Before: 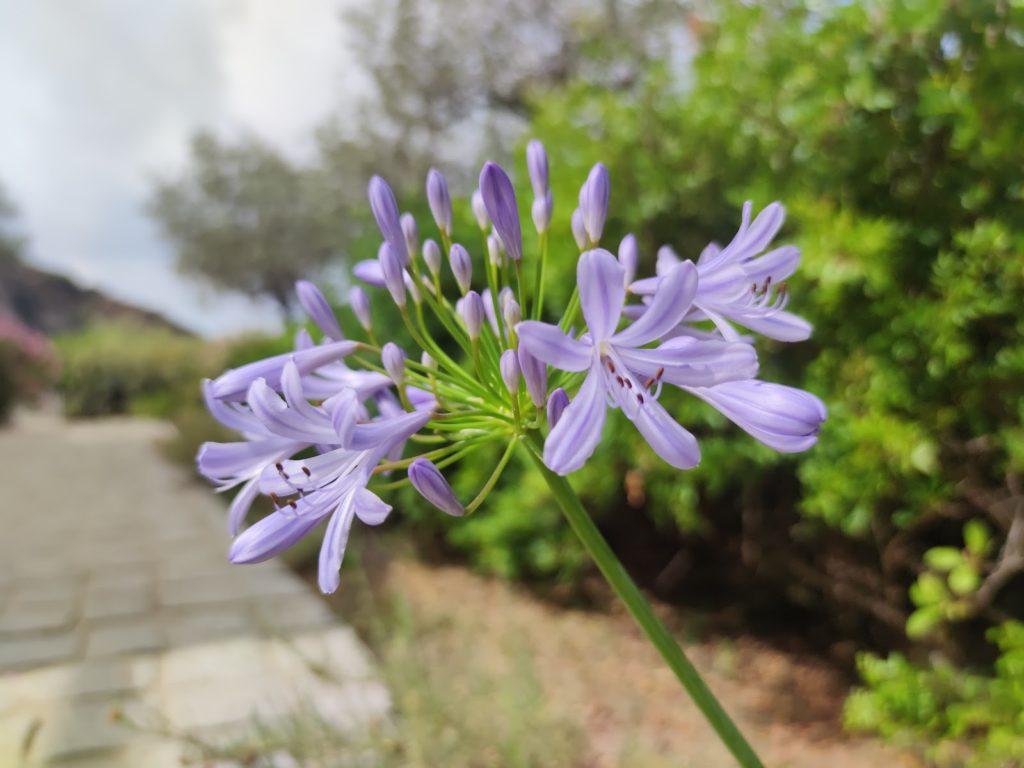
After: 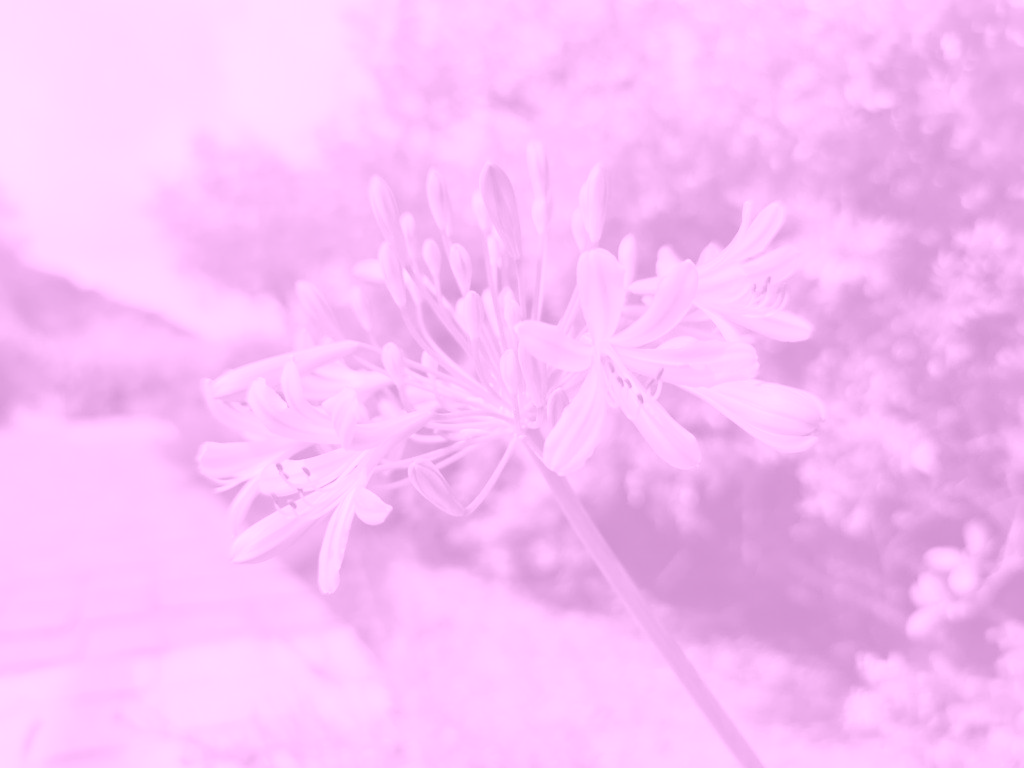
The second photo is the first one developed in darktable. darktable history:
color balance: mode lift, gamma, gain (sRGB)
colorize: hue 331.2°, saturation 75%, source mix 30.28%, lightness 70.52%, version 1
